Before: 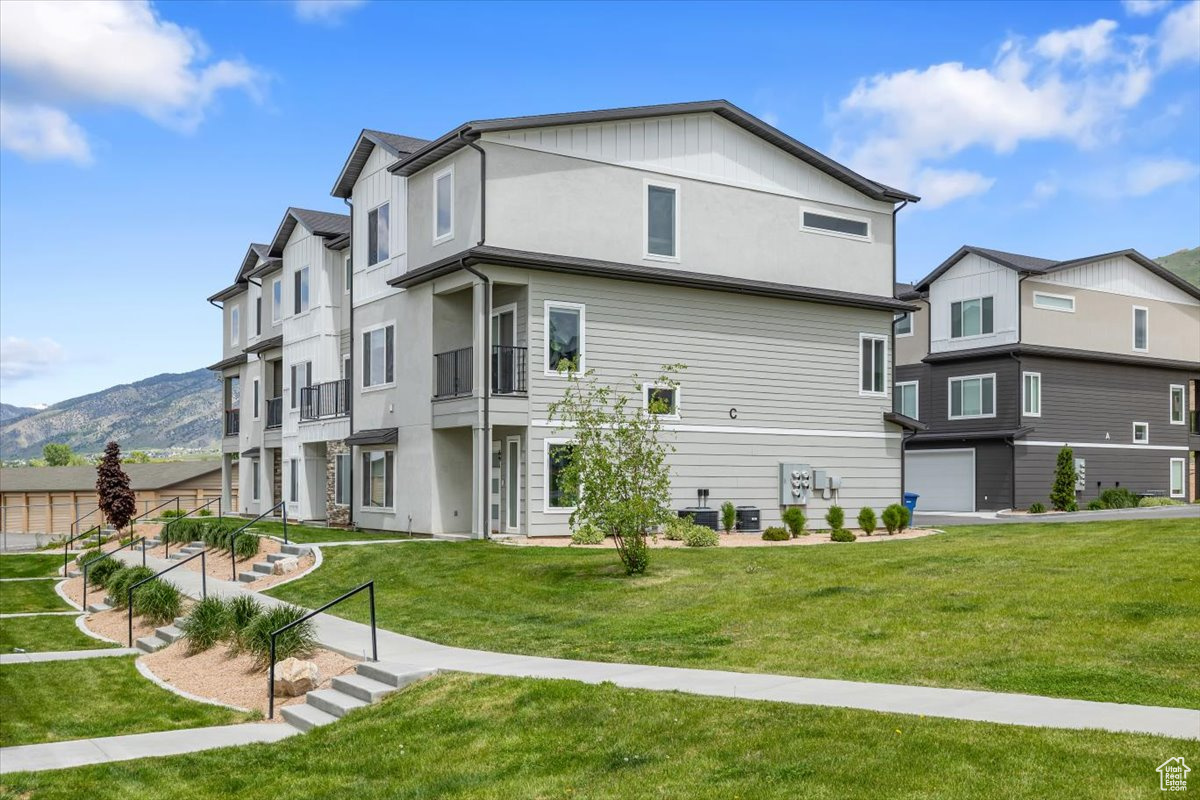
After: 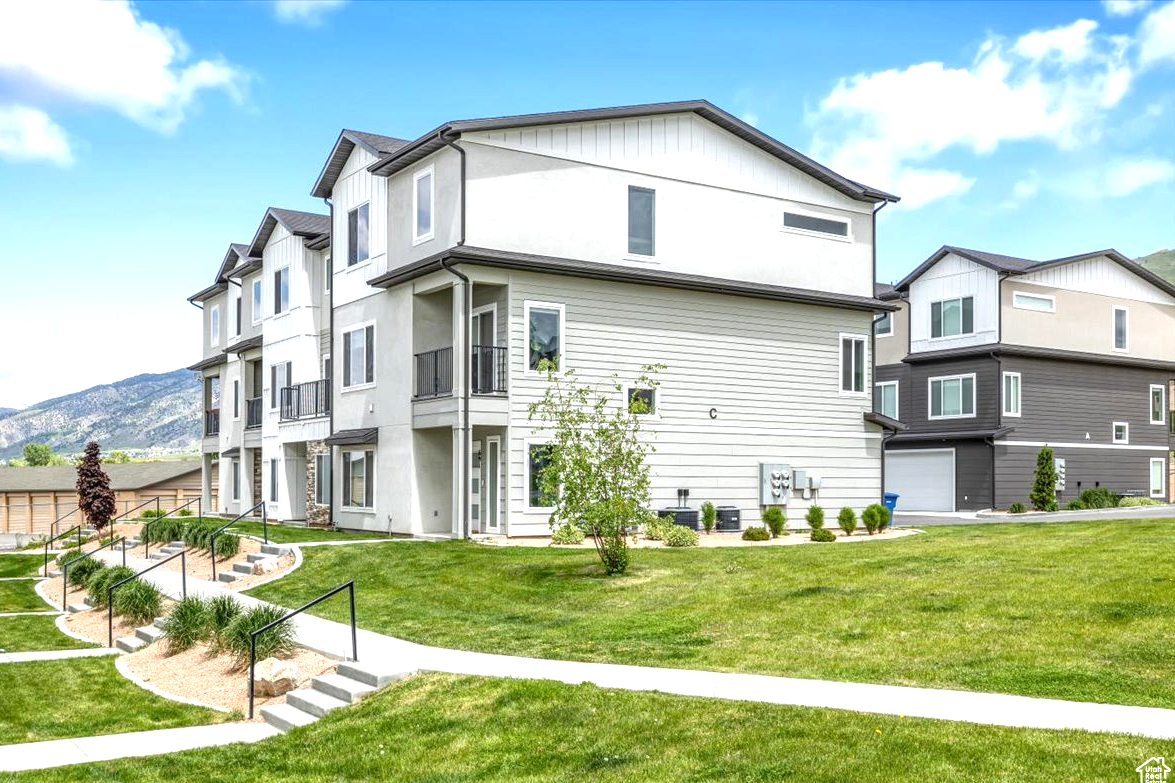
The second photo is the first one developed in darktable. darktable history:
crop: left 1.743%, right 0.268%, bottom 2.011%
local contrast: on, module defaults
exposure: black level correction 0, exposure 0.7 EV, compensate exposure bias true, compensate highlight preservation false
